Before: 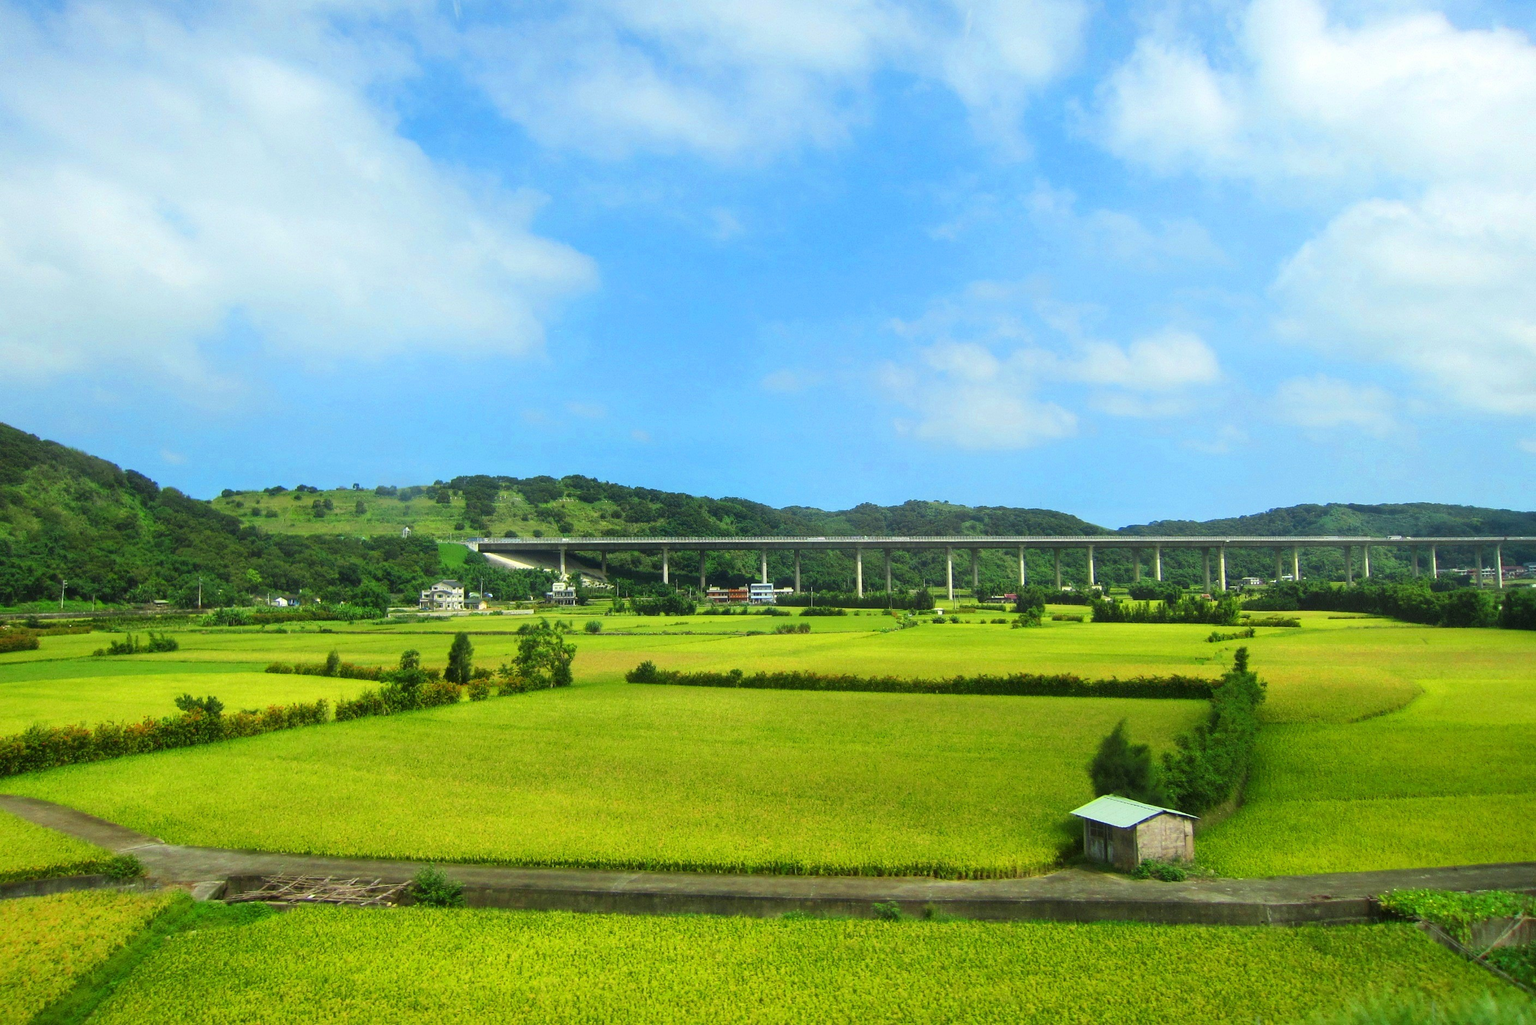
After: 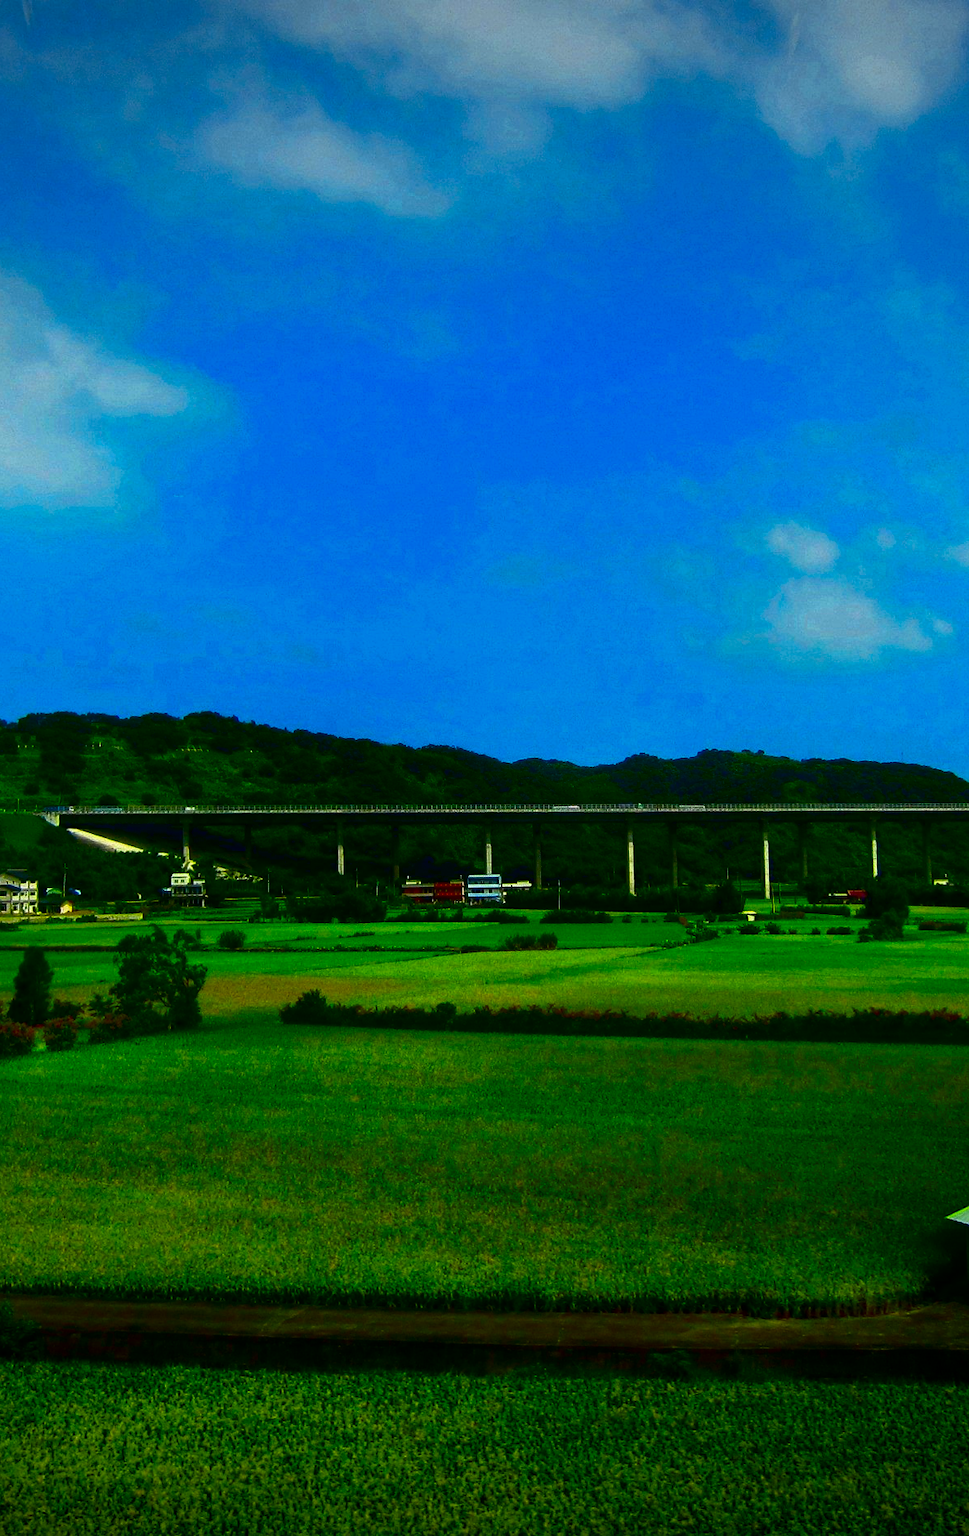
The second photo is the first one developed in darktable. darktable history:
contrast brightness saturation: brightness -1, saturation 1
vignetting: fall-off radius 100%, width/height ratio 1.337
crop: left 28.583%, right 29.231%
